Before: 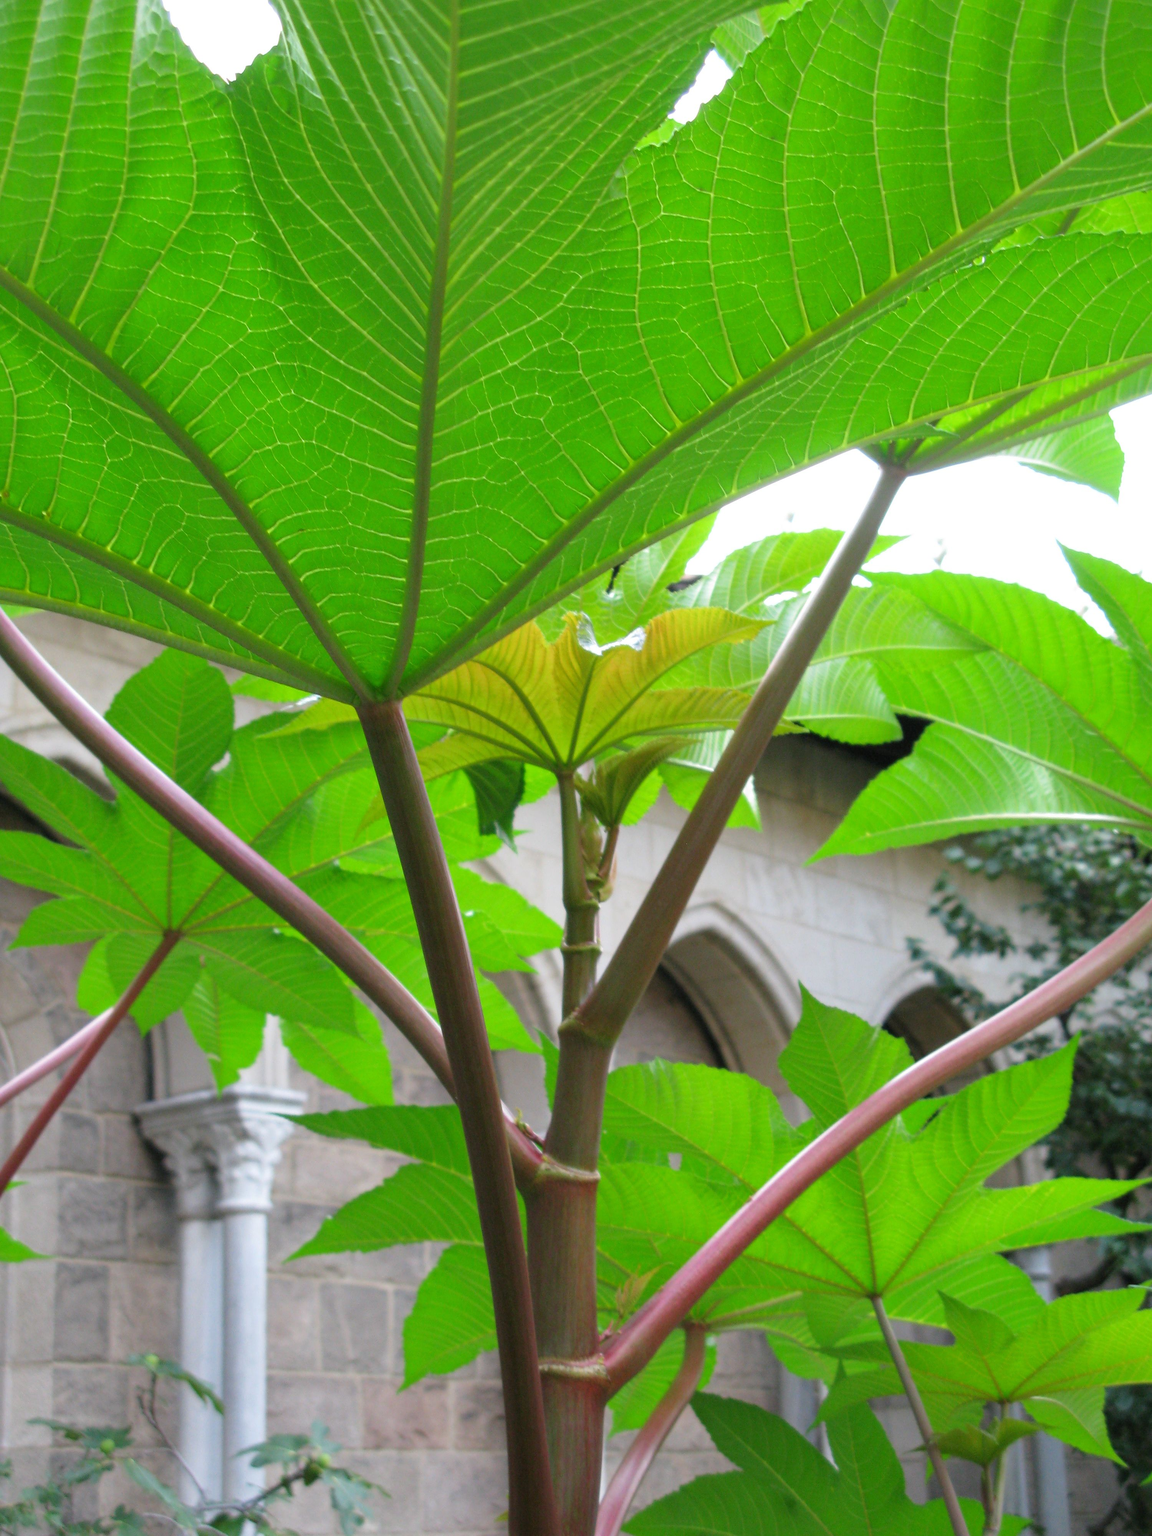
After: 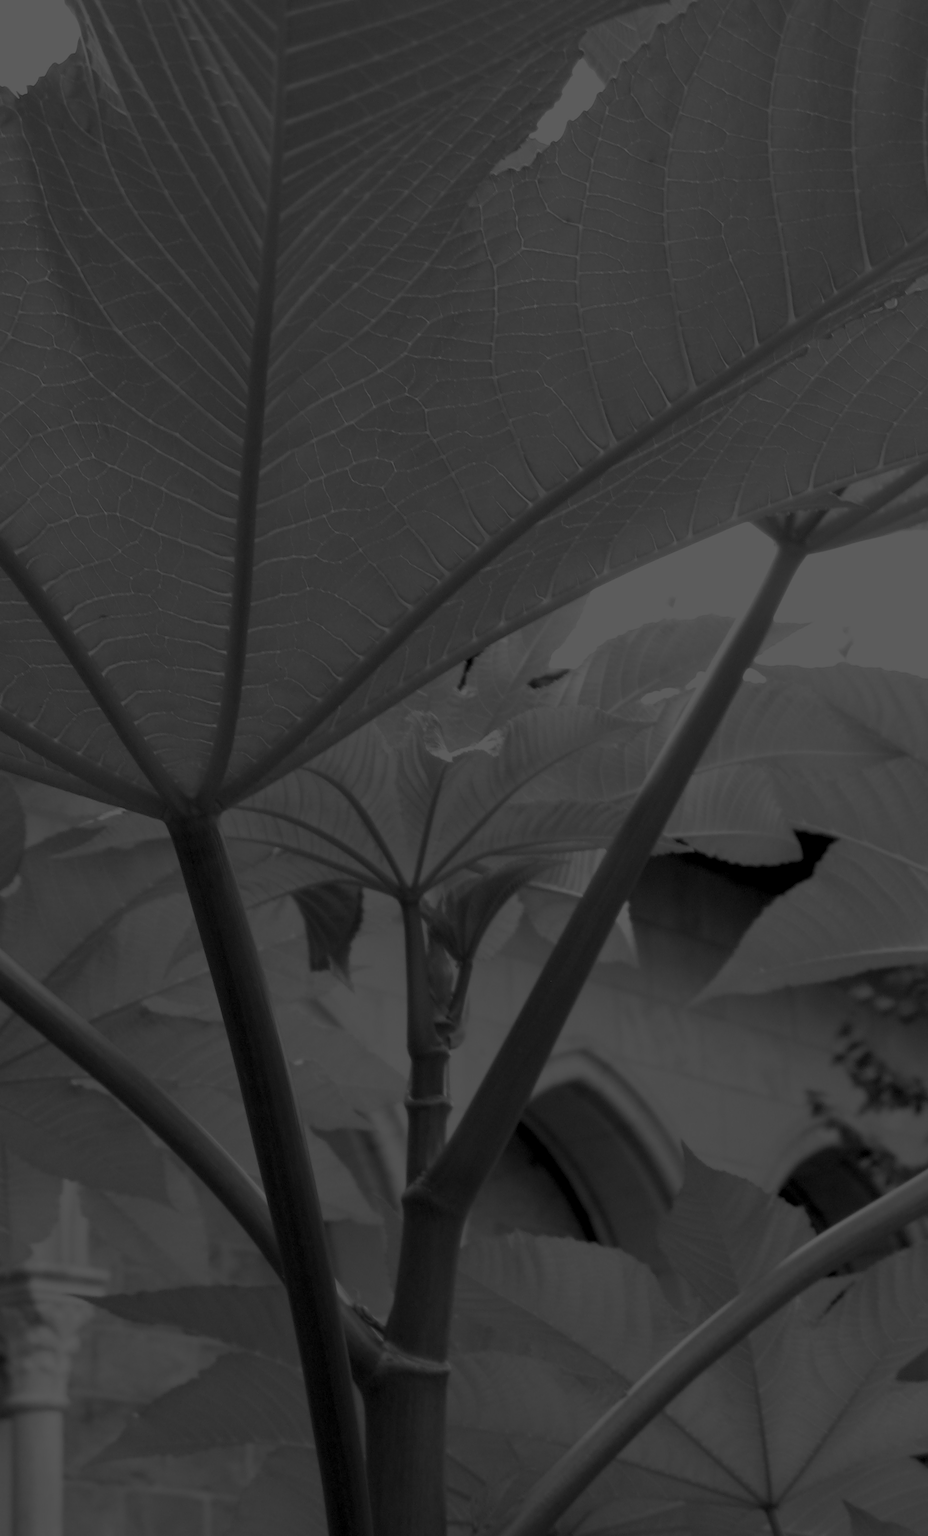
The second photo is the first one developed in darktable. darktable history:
crop: left 18.479%, right 12.2%, bottom 13.971%
monochrome: on, module defaults
colorize: hue 90°, saturation 19%, lightness 1.59%, version 1
contrast brightness saturation: contrast 0.07, brightness 0.18, saturation 0.4
